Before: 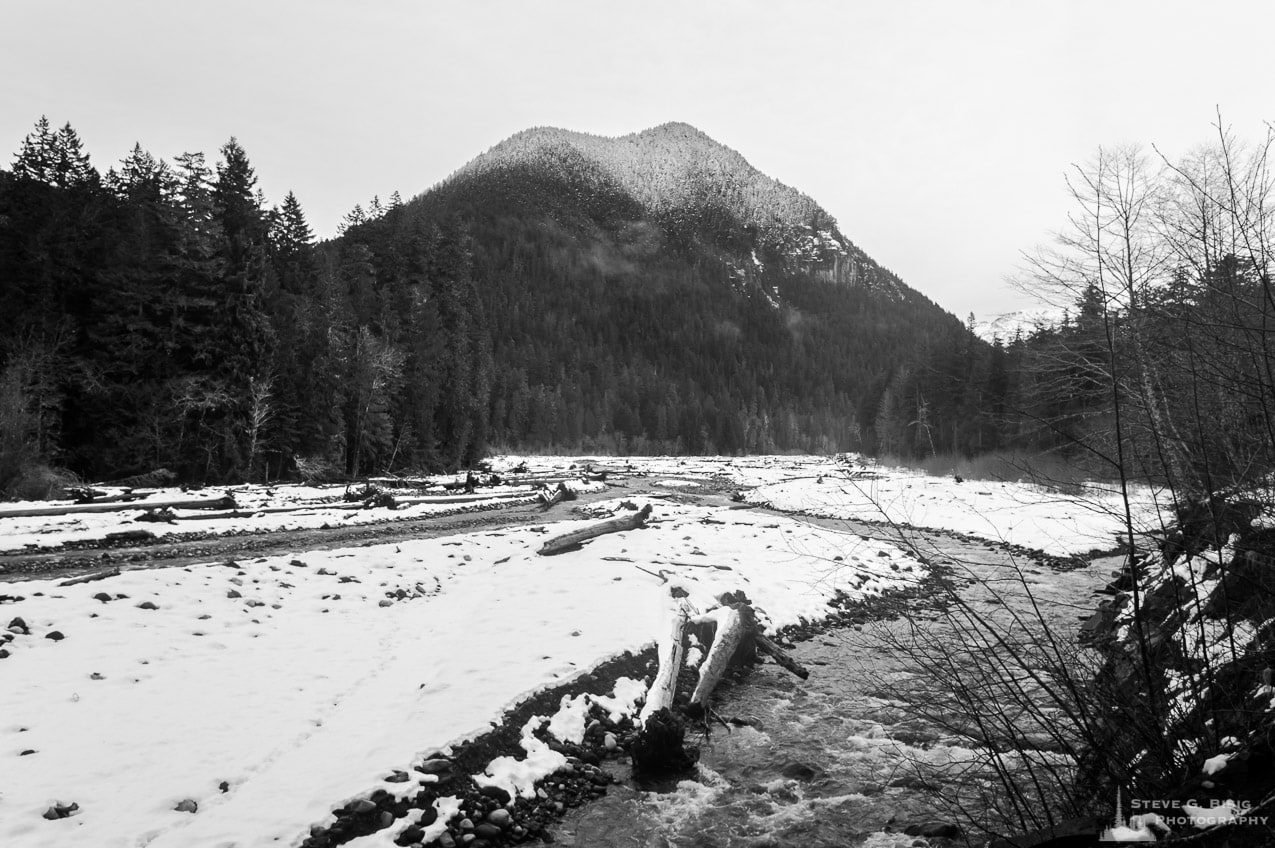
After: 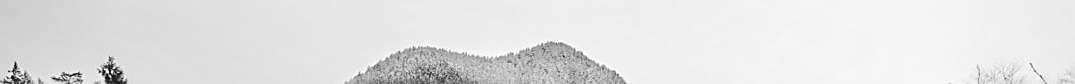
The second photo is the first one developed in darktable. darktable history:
tone equalizer: on, module defaults
sharpen: amount 0.55
crop and rotate: left 9.644%, top 9.491%, right 6.021%, bottom 80.509%
vignetting: fall-off radius 100%, width/height ratio 1.337
